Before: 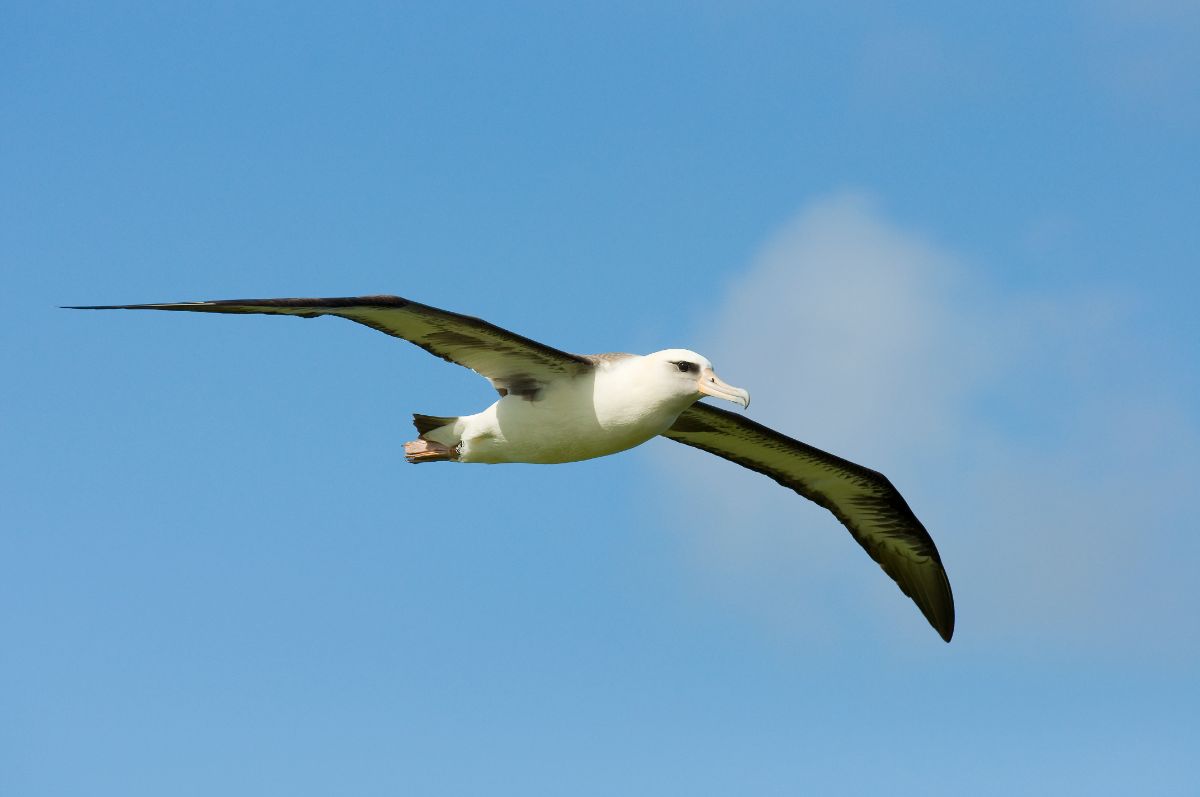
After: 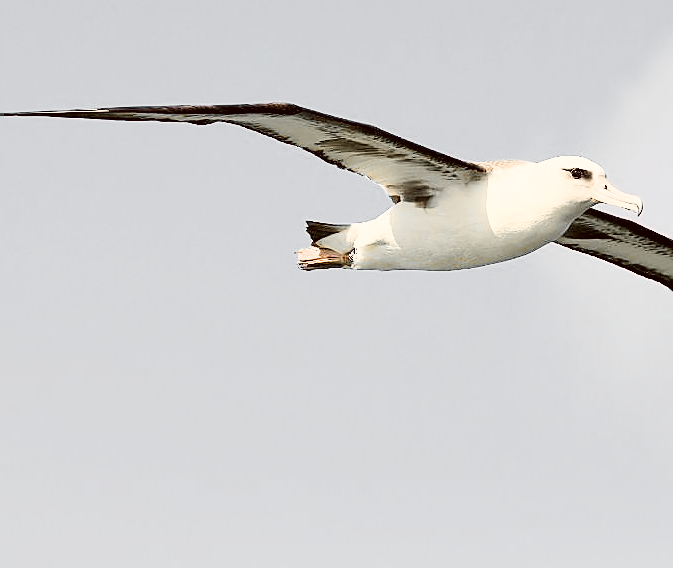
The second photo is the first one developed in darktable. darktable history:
color correction: highlights a* 6.19, highlights b* 7.86, shadows a* 6.43, shadows b* 7.17, saturation 0.916
sharpen: radius 1.368, amount 1.248, threshold 0.676
filmic rgb: black relative exposure -5.04 EV, white relative exposure 3.99 EV, hardness 2.89, contrast 1.299, highlights saturation mix -10.18%
crop: left 8.985%, top 24.25%, right 34.905%, bottom 4.434%
exposure: black level correction 0, exposure 1.55 EV, compensate exposure bias true, compensate highlight preservation false
color zones: curves: ch1 [(0, 0.638) (0.193, 0.442) (0.286, 0.15) (0.429, 0.14) (0.571, 0.142) (0.714, 0.154) (0.857, 0.175) (1, 0.638)], mix 26.1%
